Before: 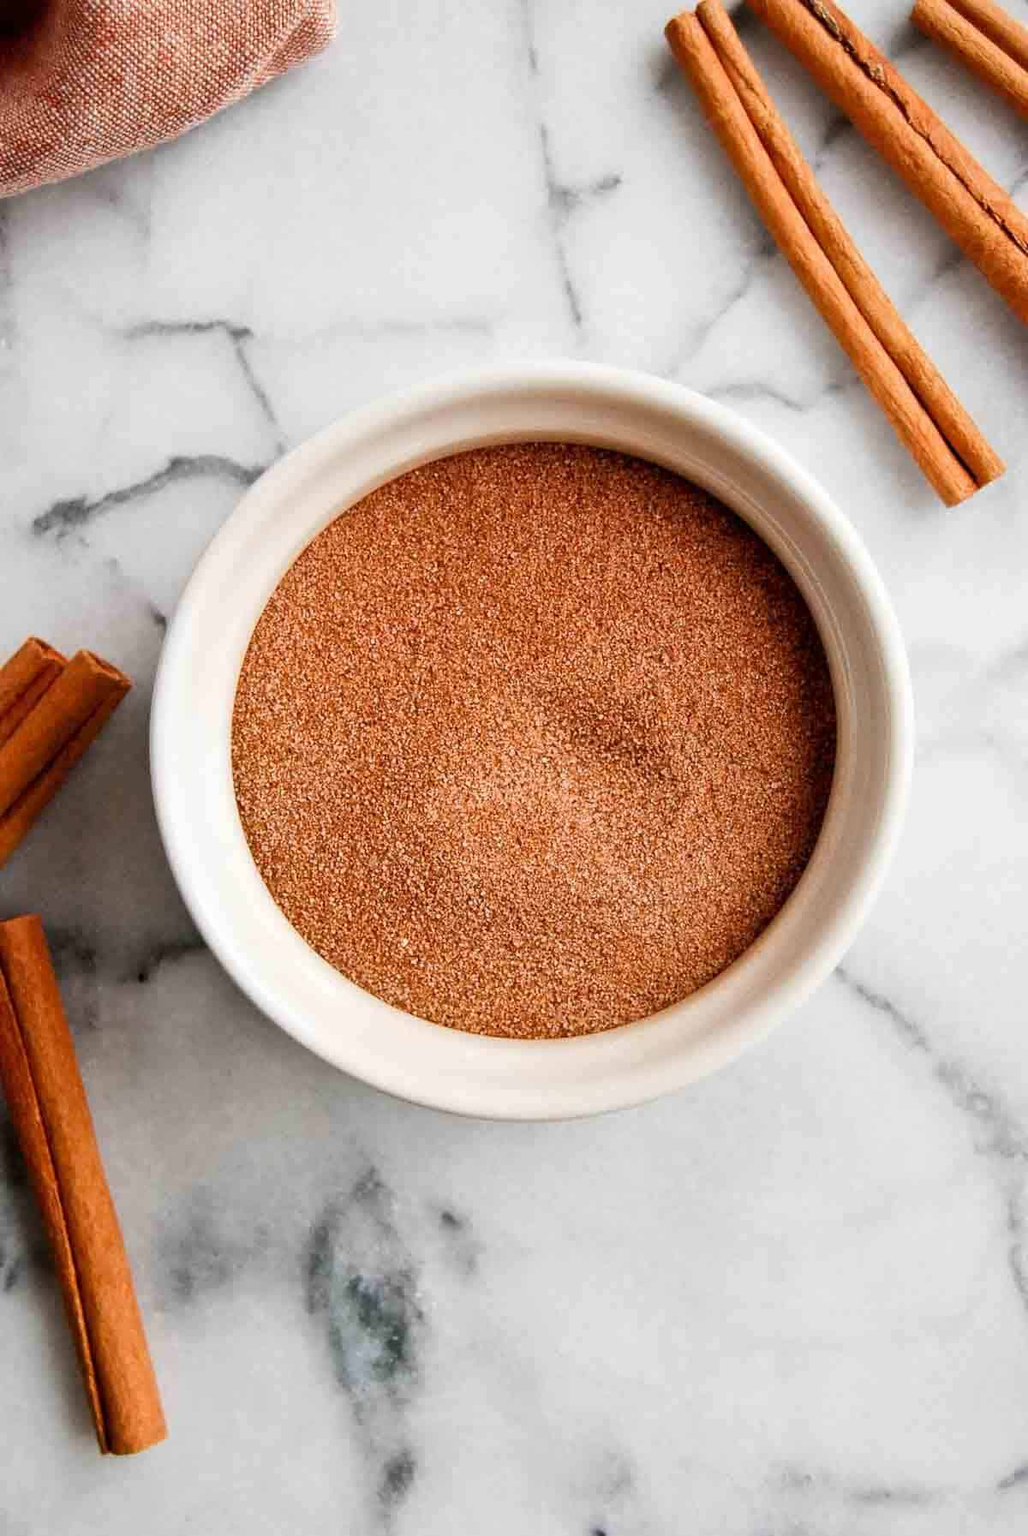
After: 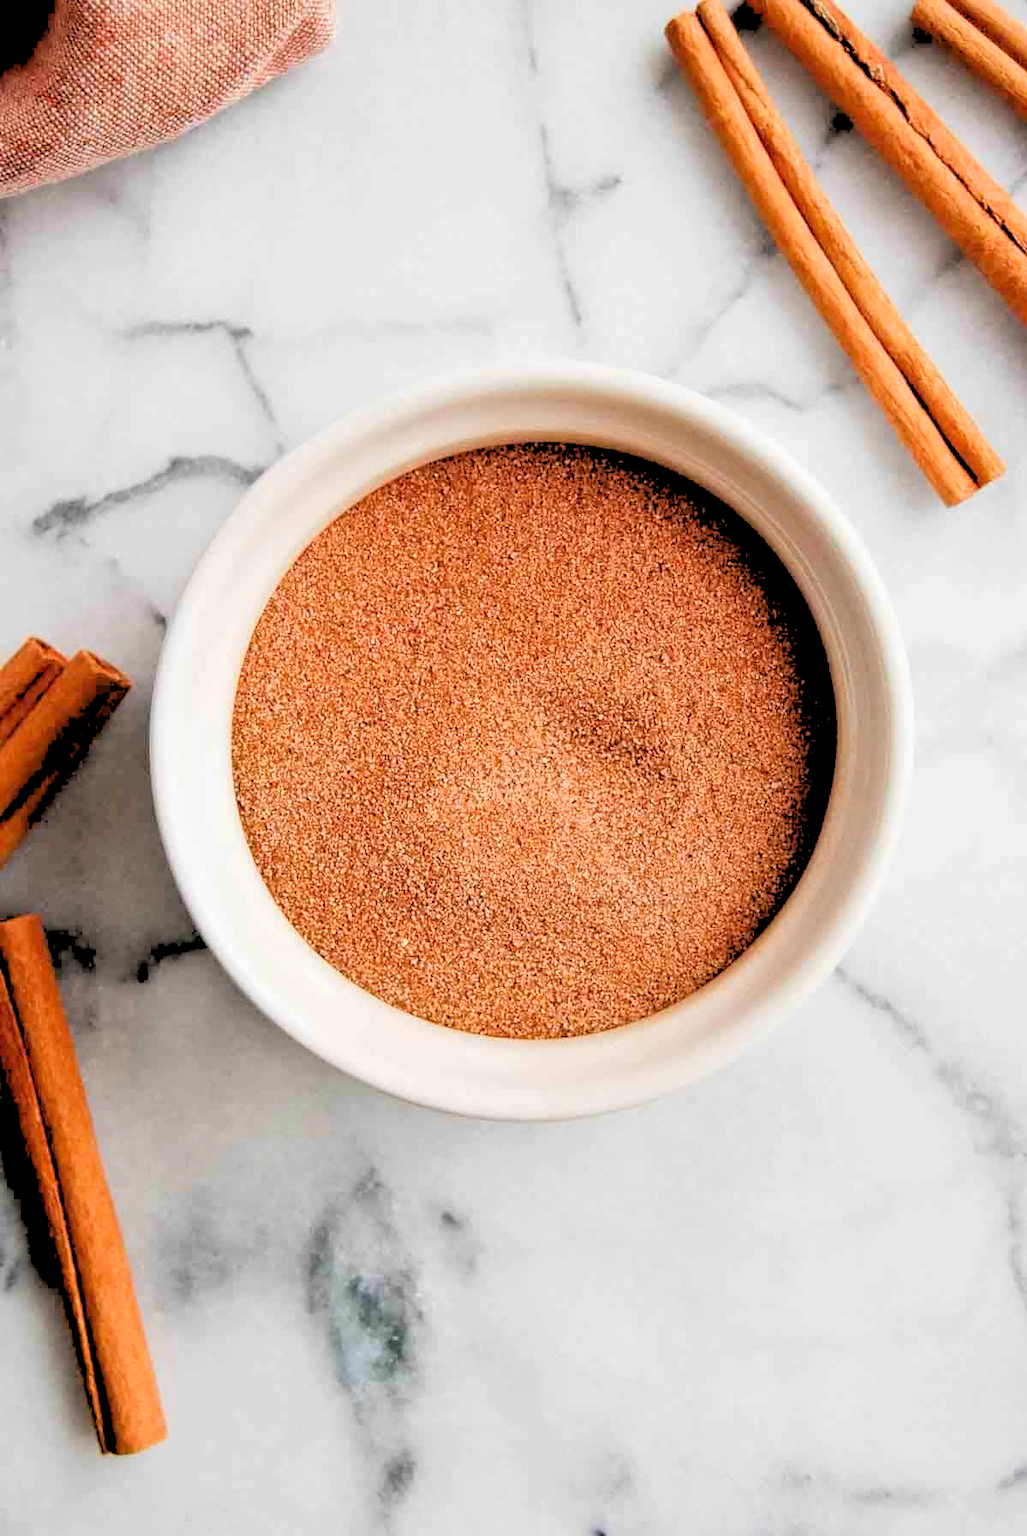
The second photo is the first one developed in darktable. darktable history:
exposure: exposure -0.064 EV, compensate highlight preservation false
rgb levels: levels [[0.027, 0.429, 0.996], [0, 0.5, 1], [0, 0.5, 1]]
